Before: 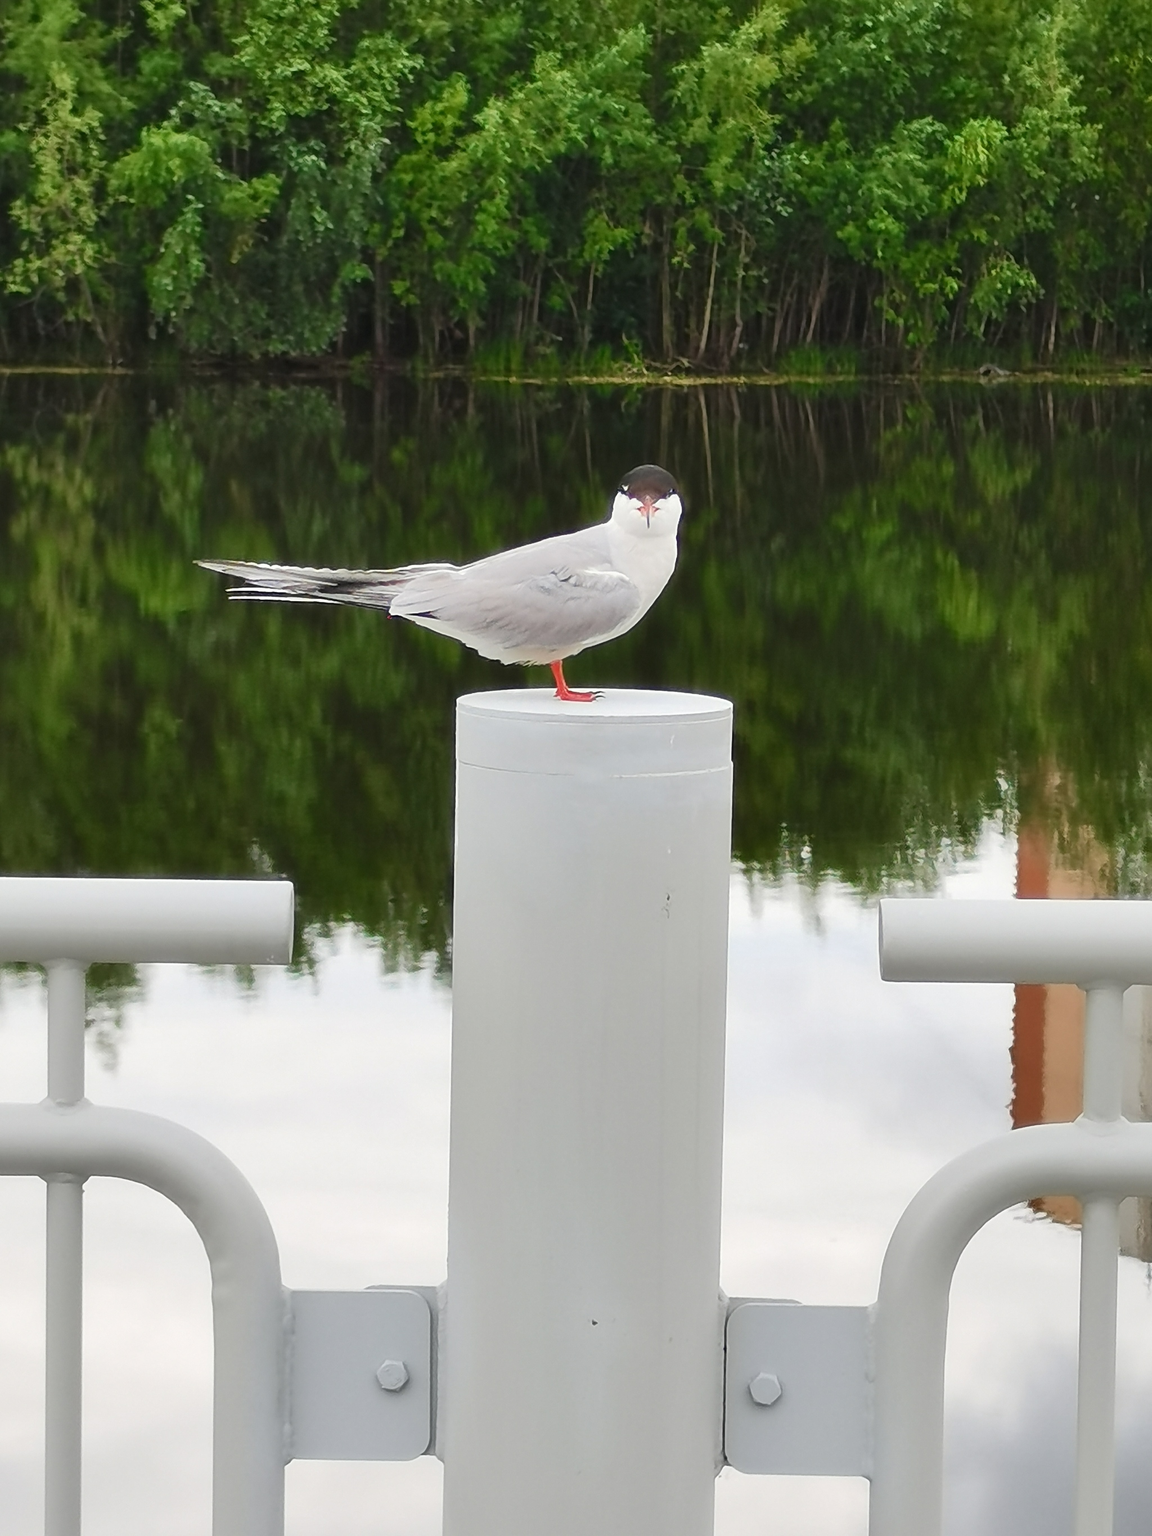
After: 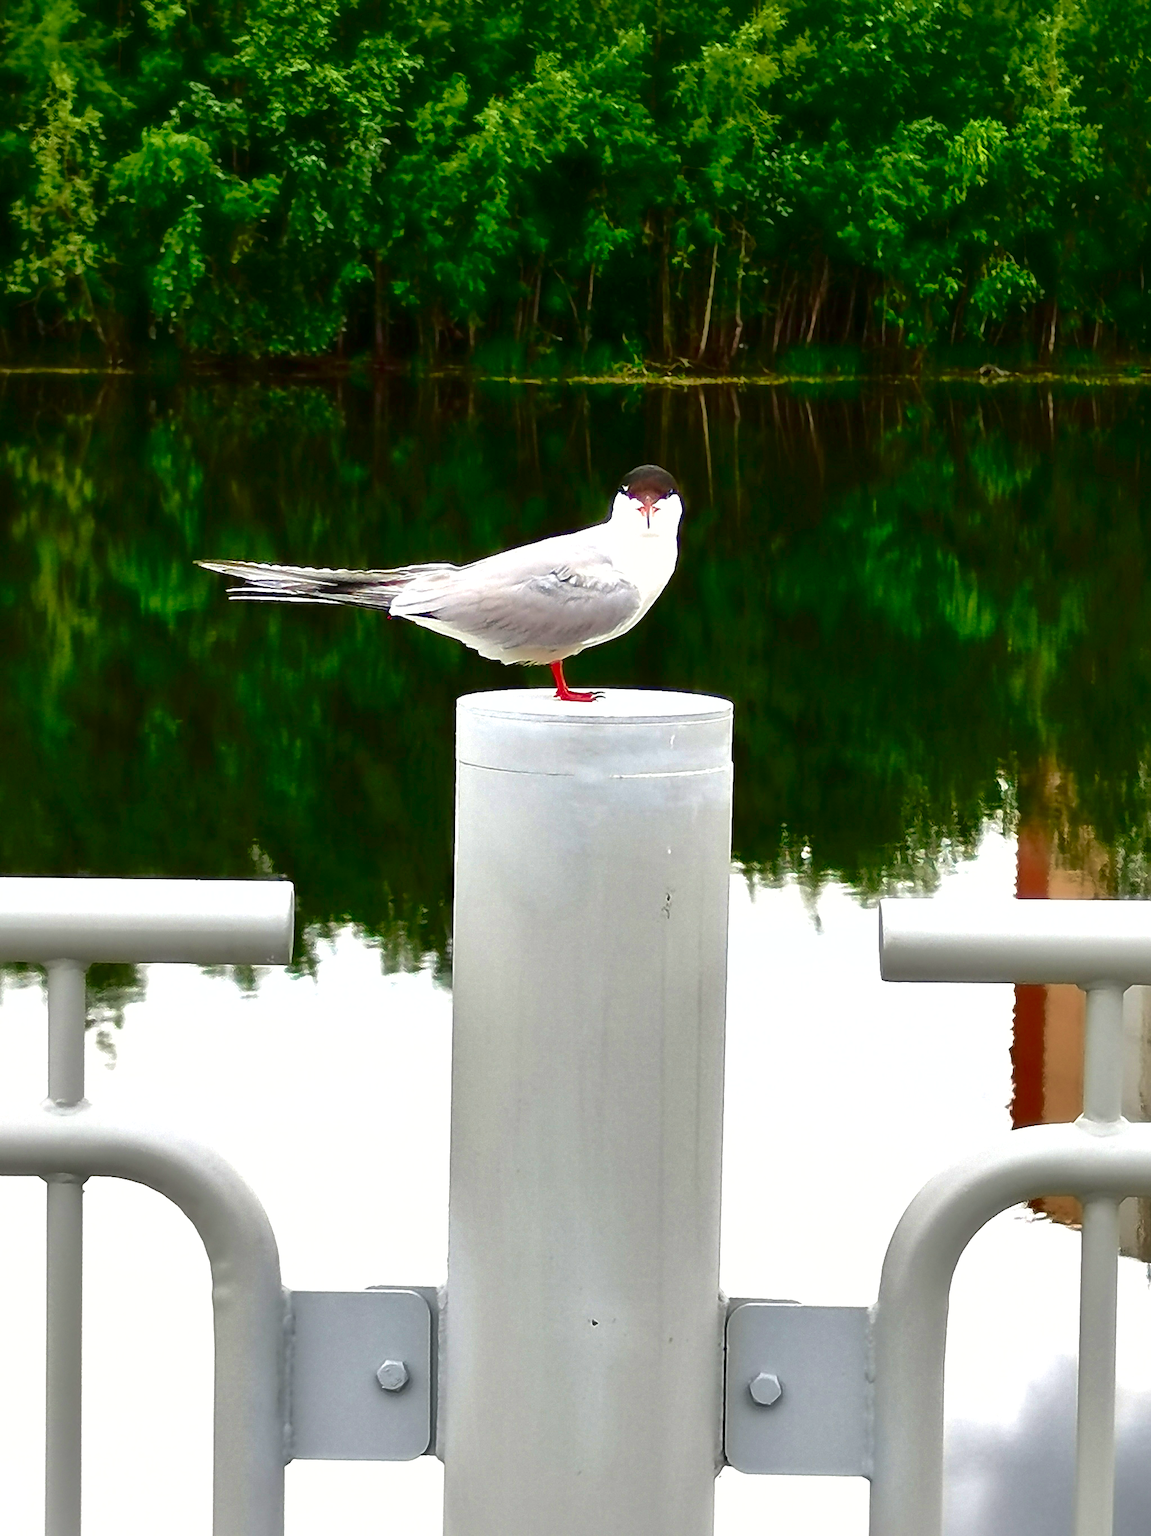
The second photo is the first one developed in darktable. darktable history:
contrast brightness saturation: contrast 0.091, brightness -0.588, saturation 0.174
shadows and highlights: highlights color adjustment 49.33%
velvia: on, module defaults
exposure: black level correction 0, exposure 0.697 EV, compensate highlight preservation false
